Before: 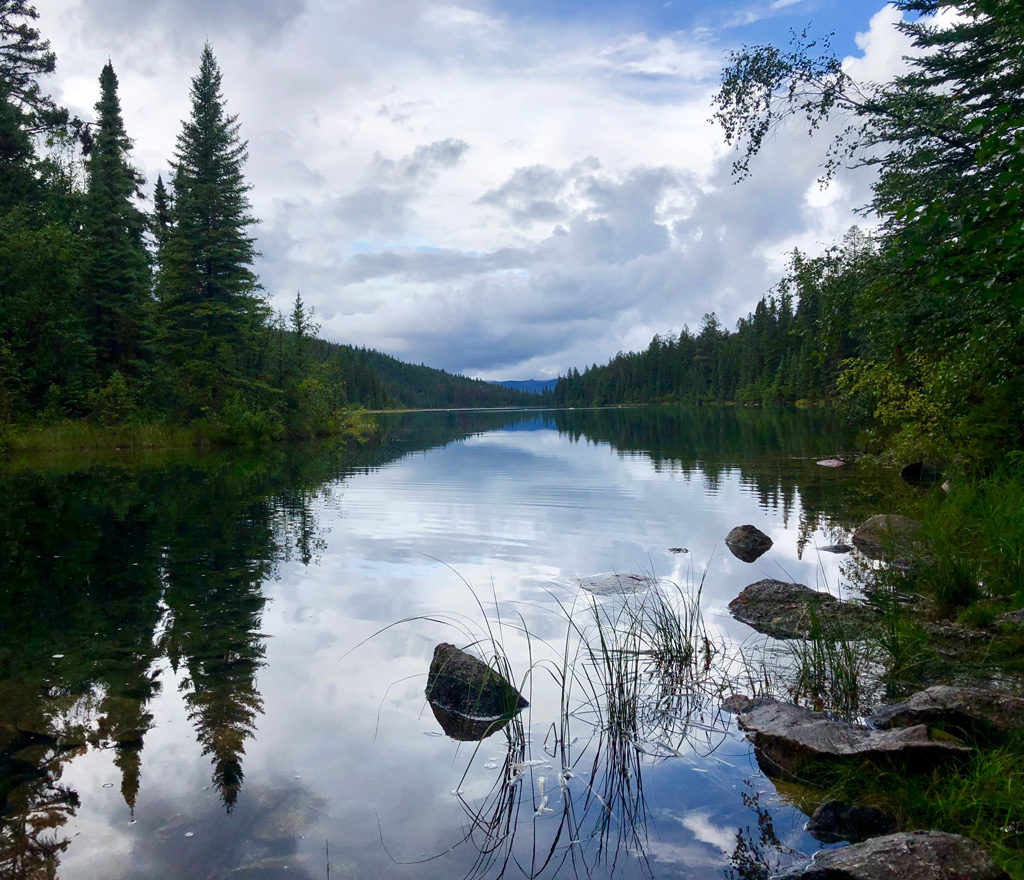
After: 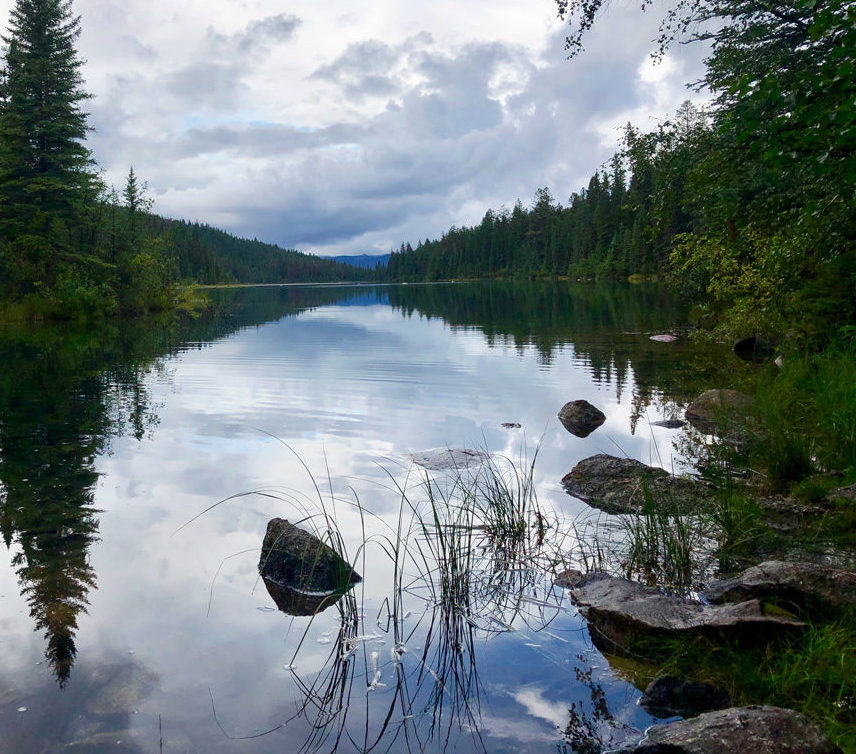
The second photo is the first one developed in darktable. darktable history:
white balance: red 1.009, blue 0.985
exposure: compensate highlight preservation false
crop: left 16.315%, top 14.246%
